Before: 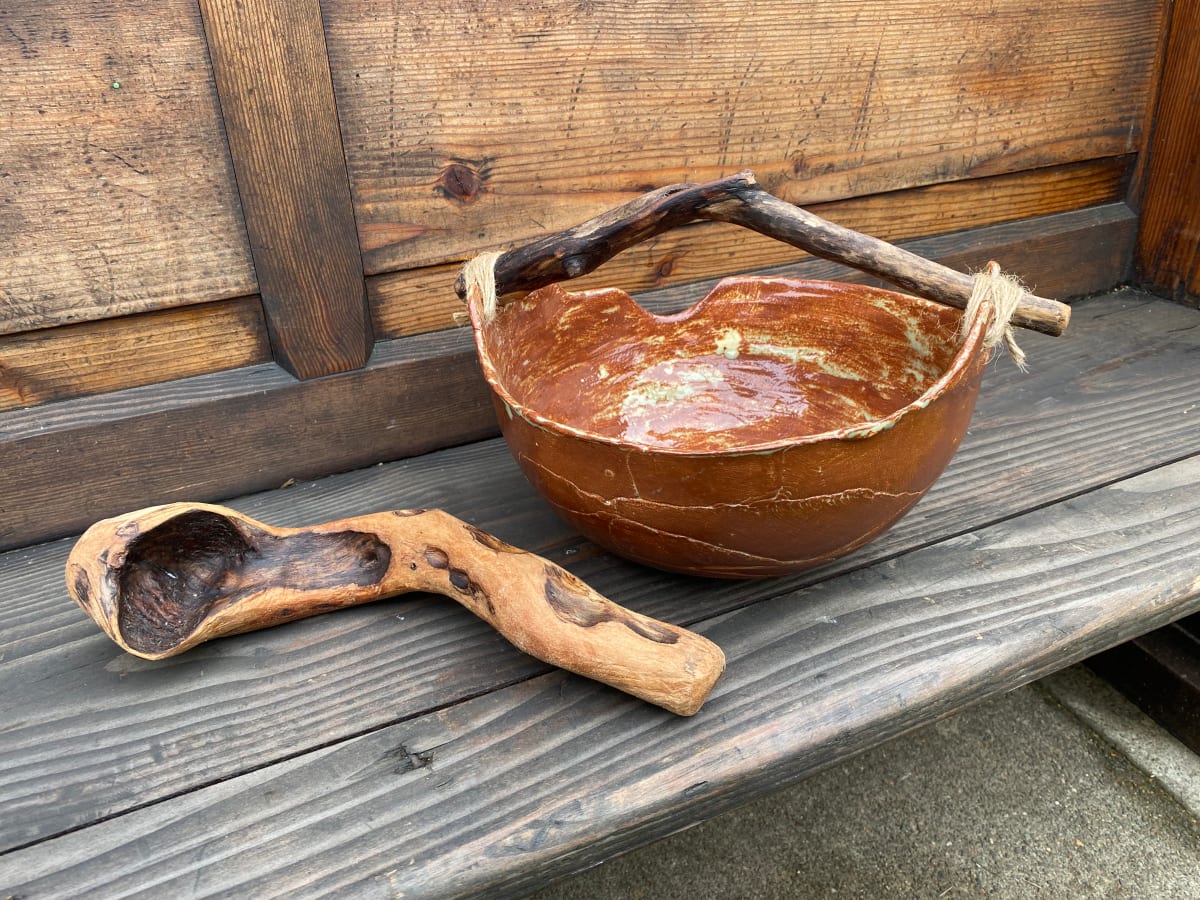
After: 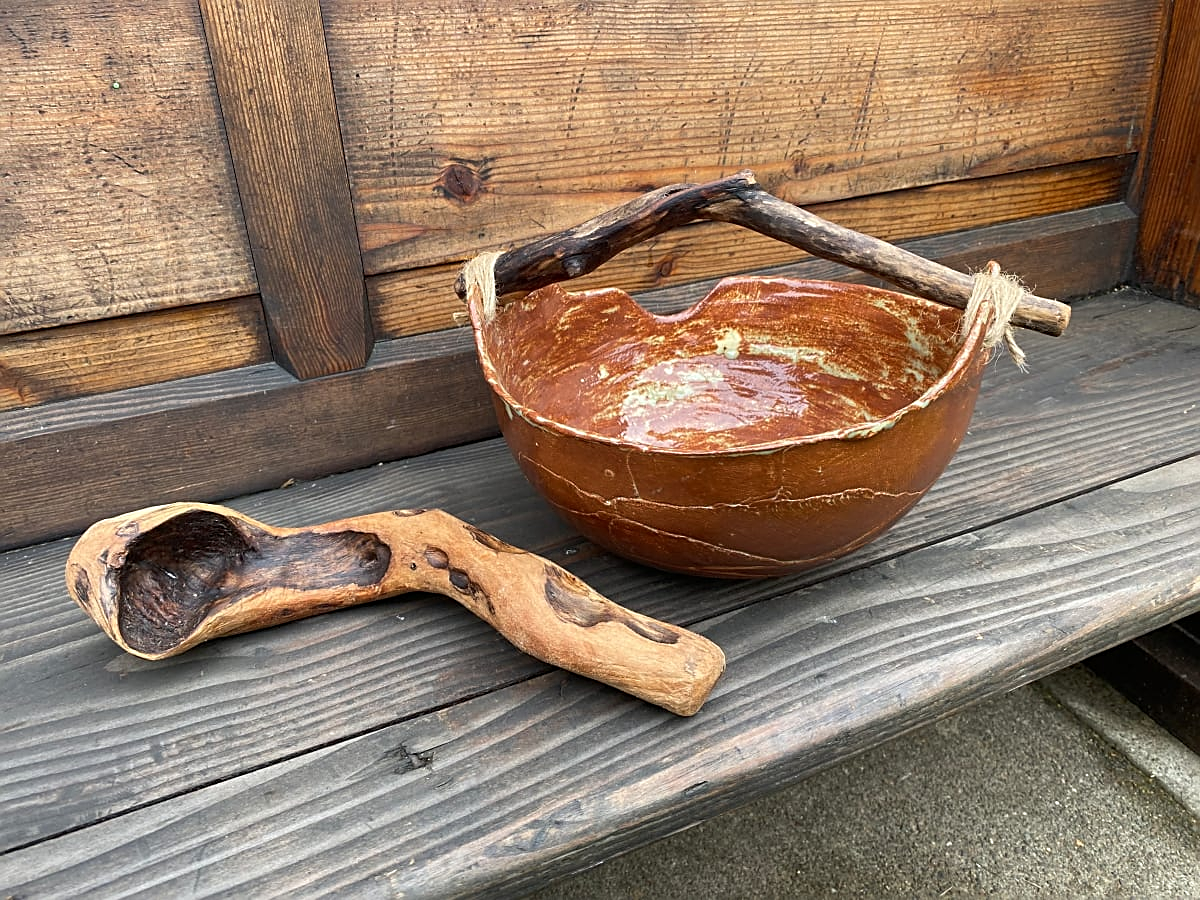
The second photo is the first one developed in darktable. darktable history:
sharpen: amount 0.578
